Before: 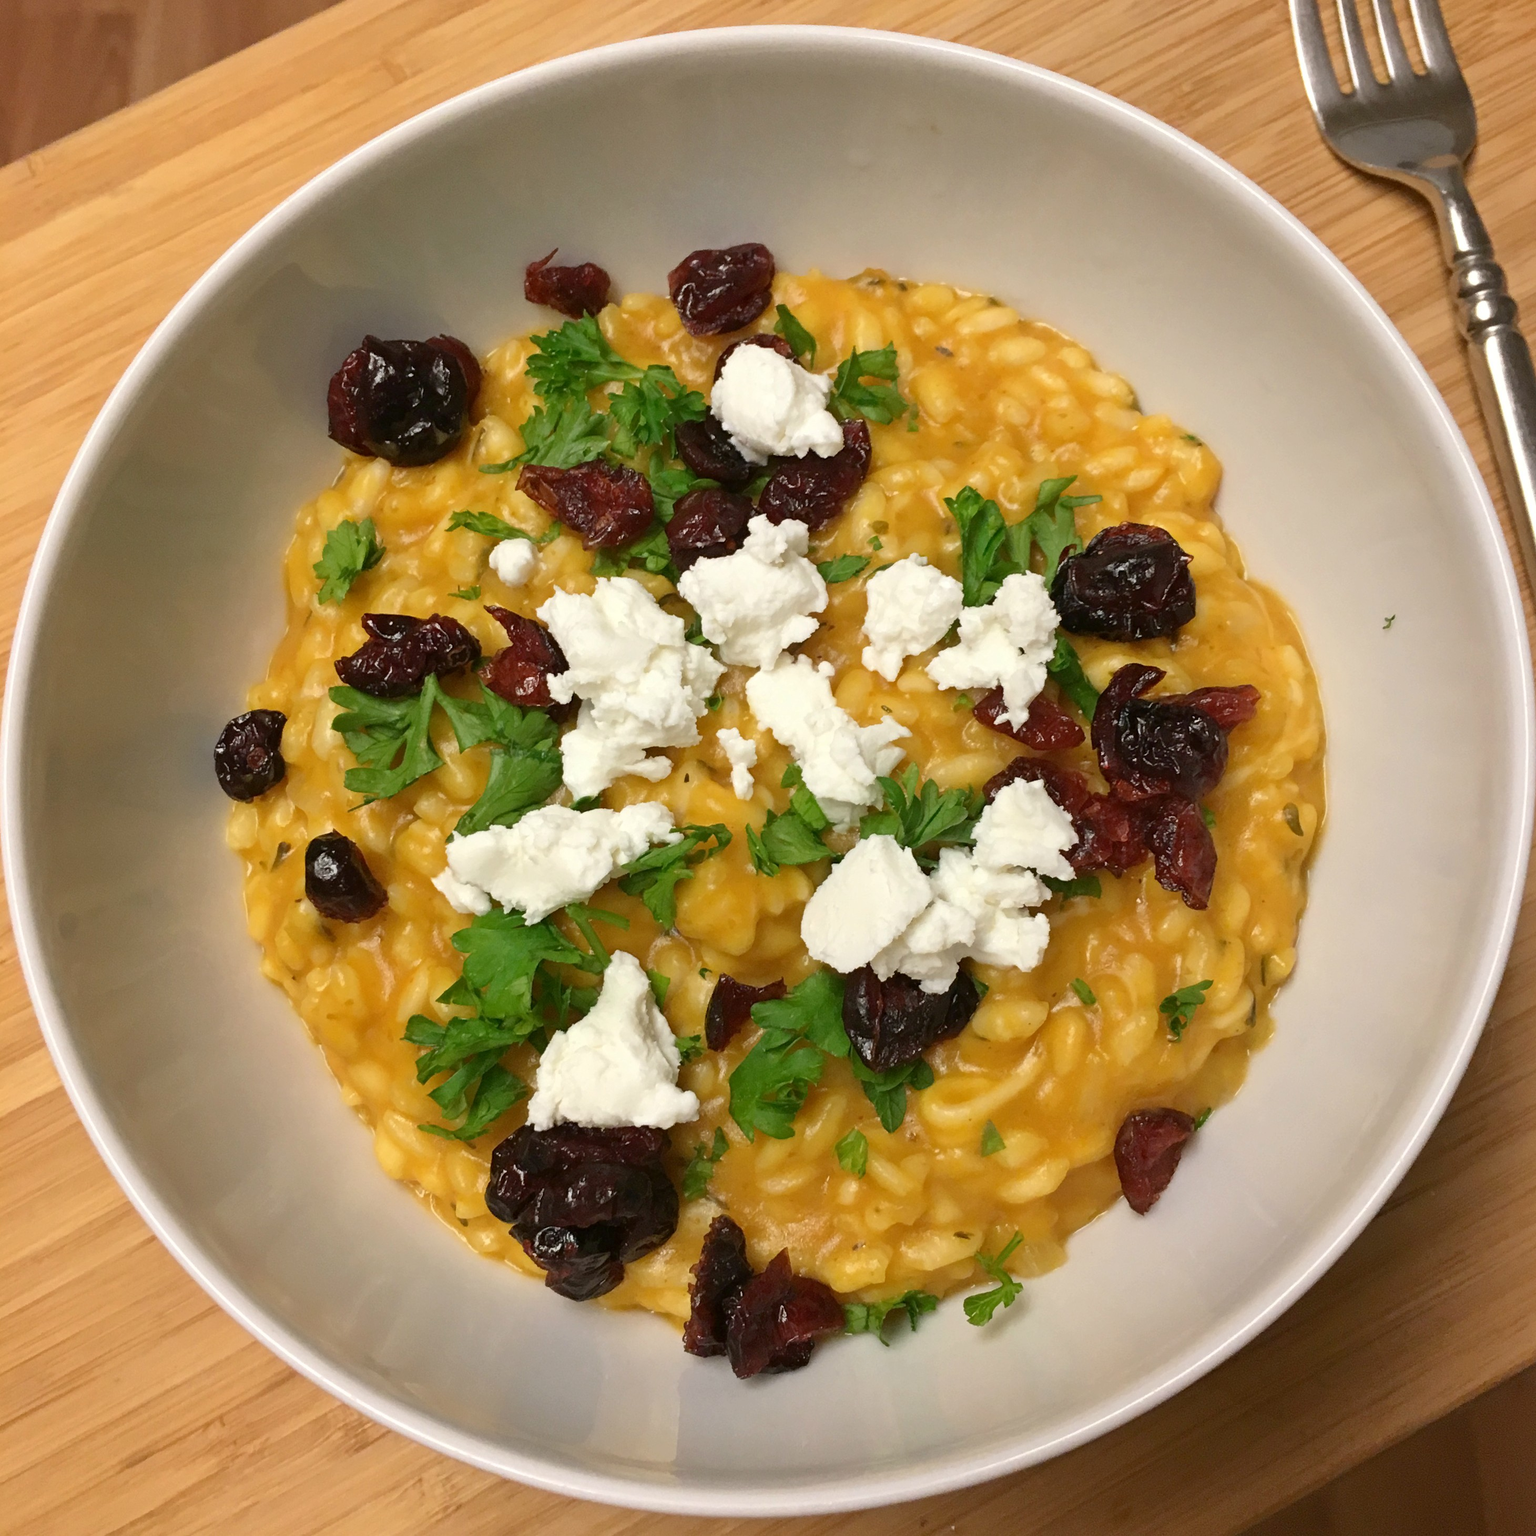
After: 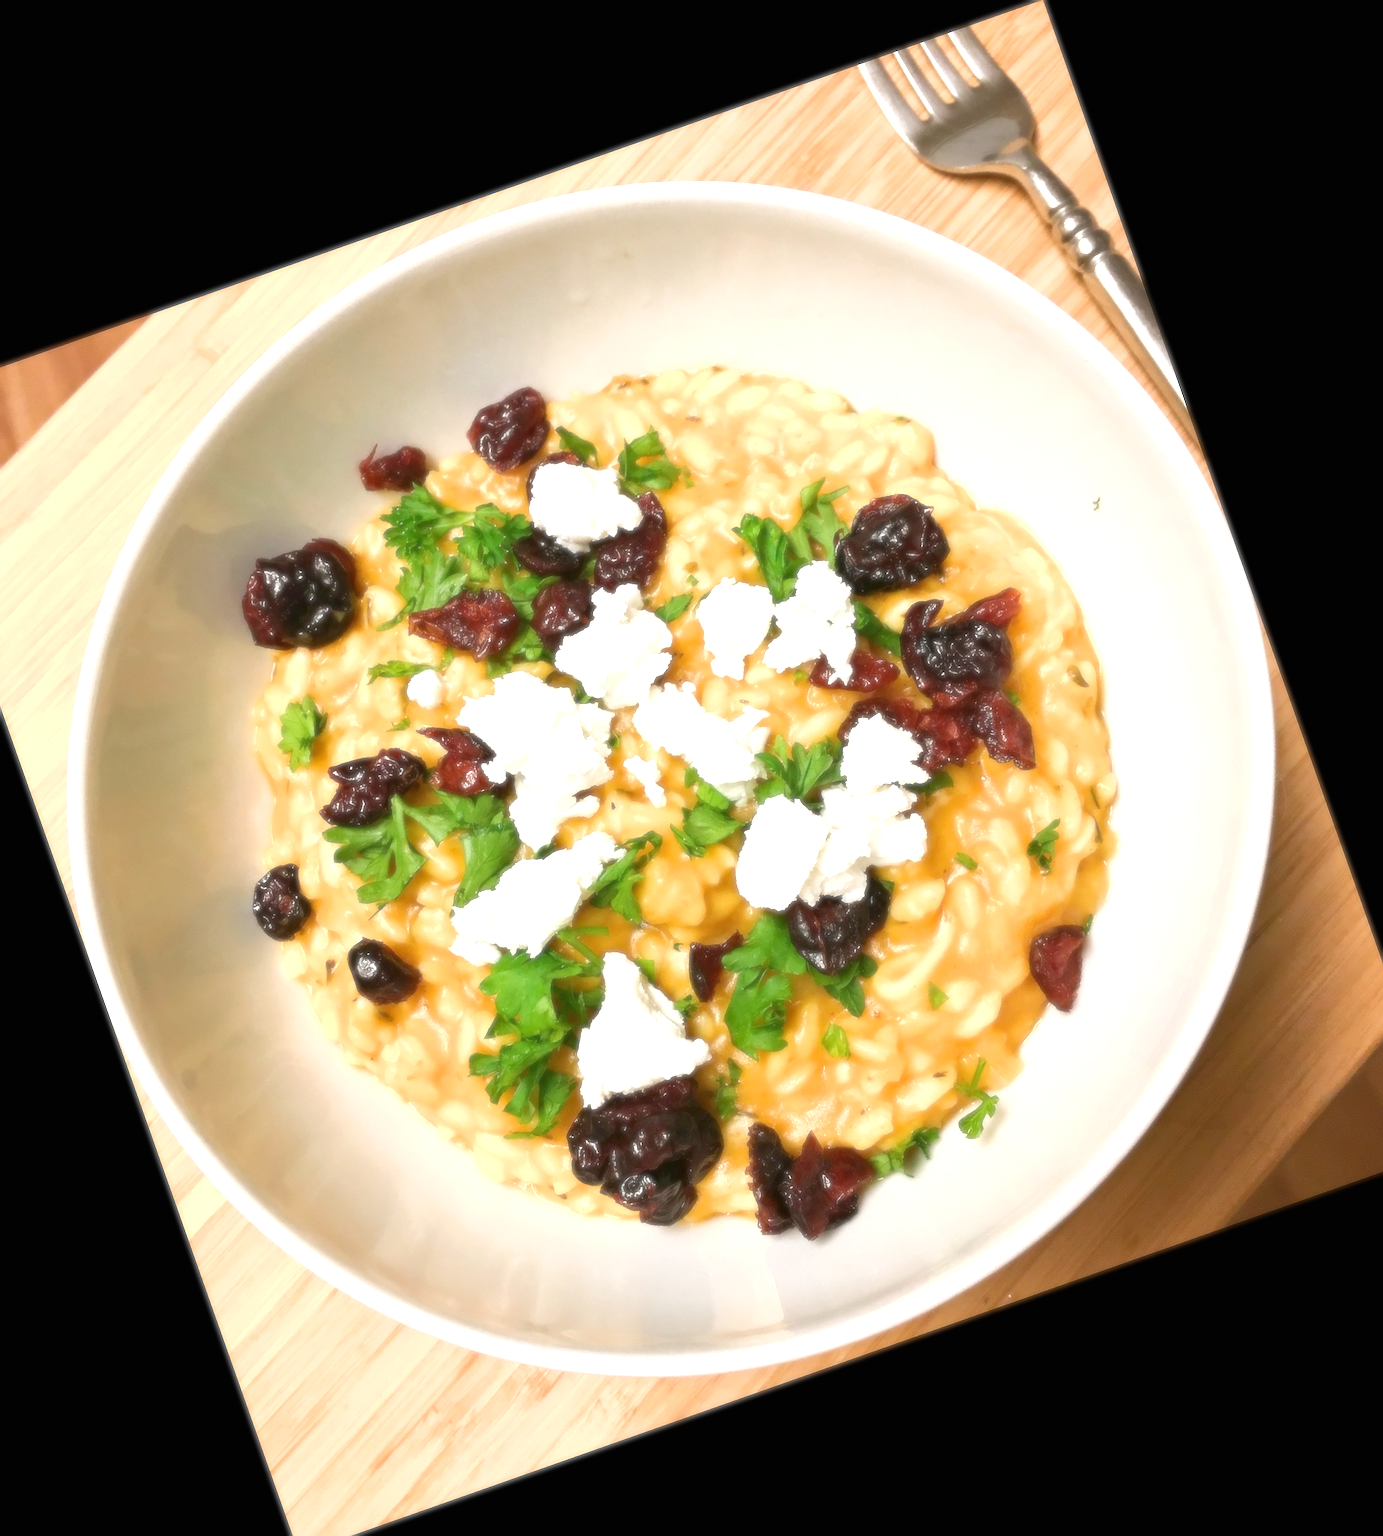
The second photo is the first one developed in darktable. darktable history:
sharpen: on, module defaults
crop and rotate: angle 19.43°, left 6.812%, right 4.125%, bottom 1.087%
exposure: black level correction 0, exposure 1.2 EV, compensate exposure bias true, compensate highlight preservation false
soften: size 8.67%, mix 49%
